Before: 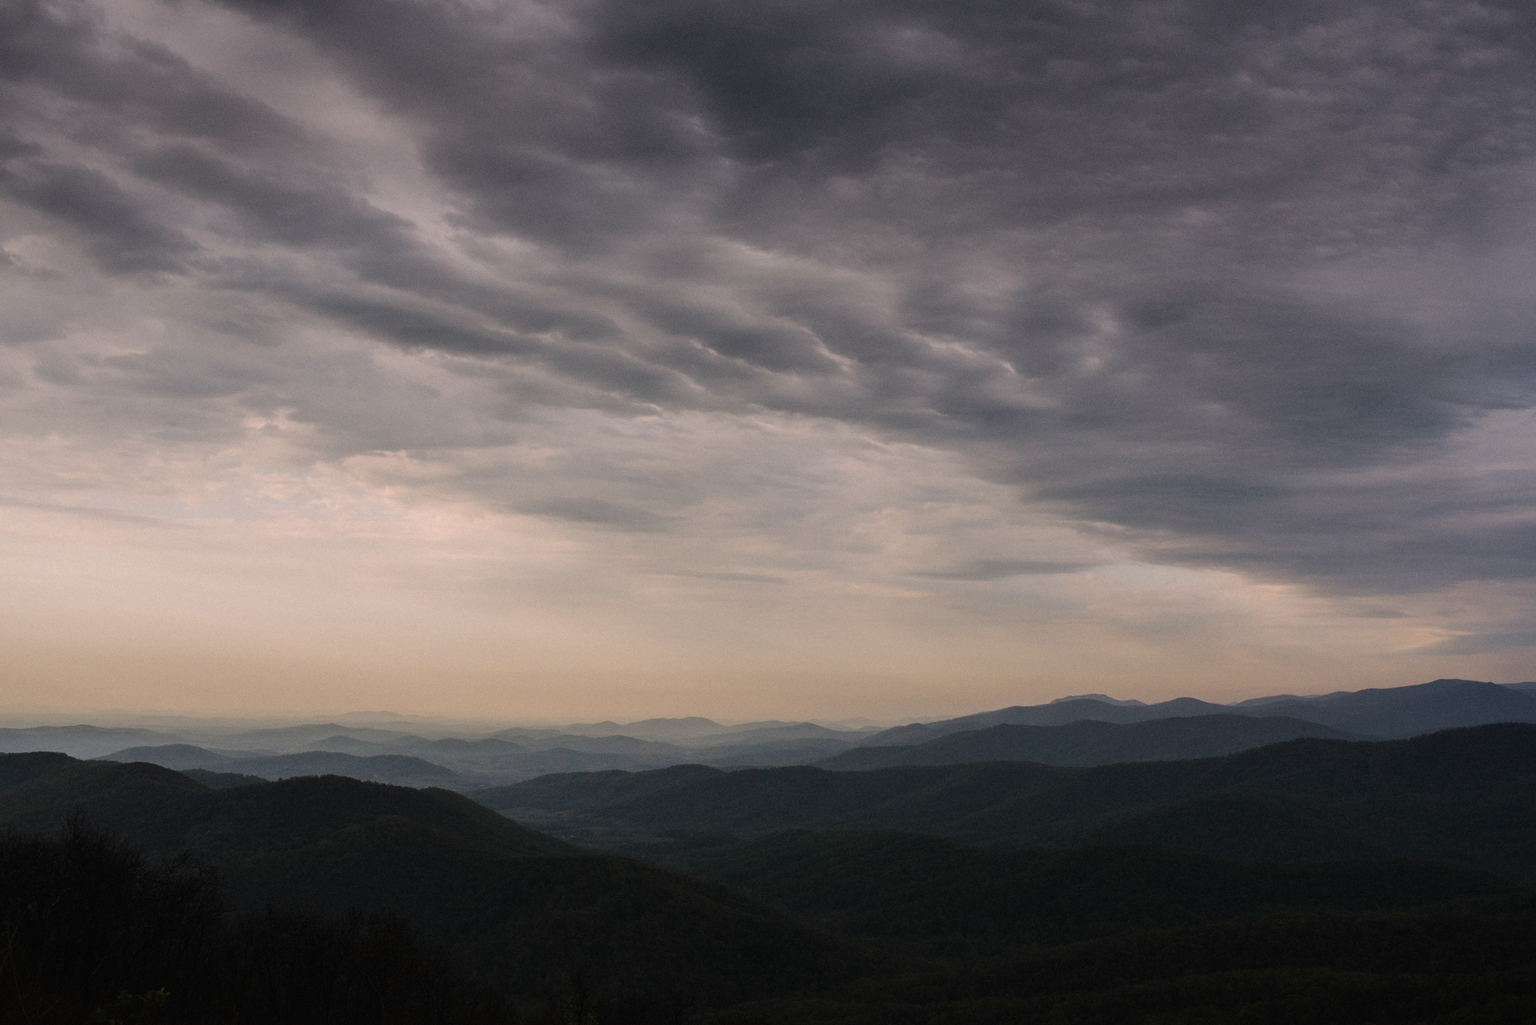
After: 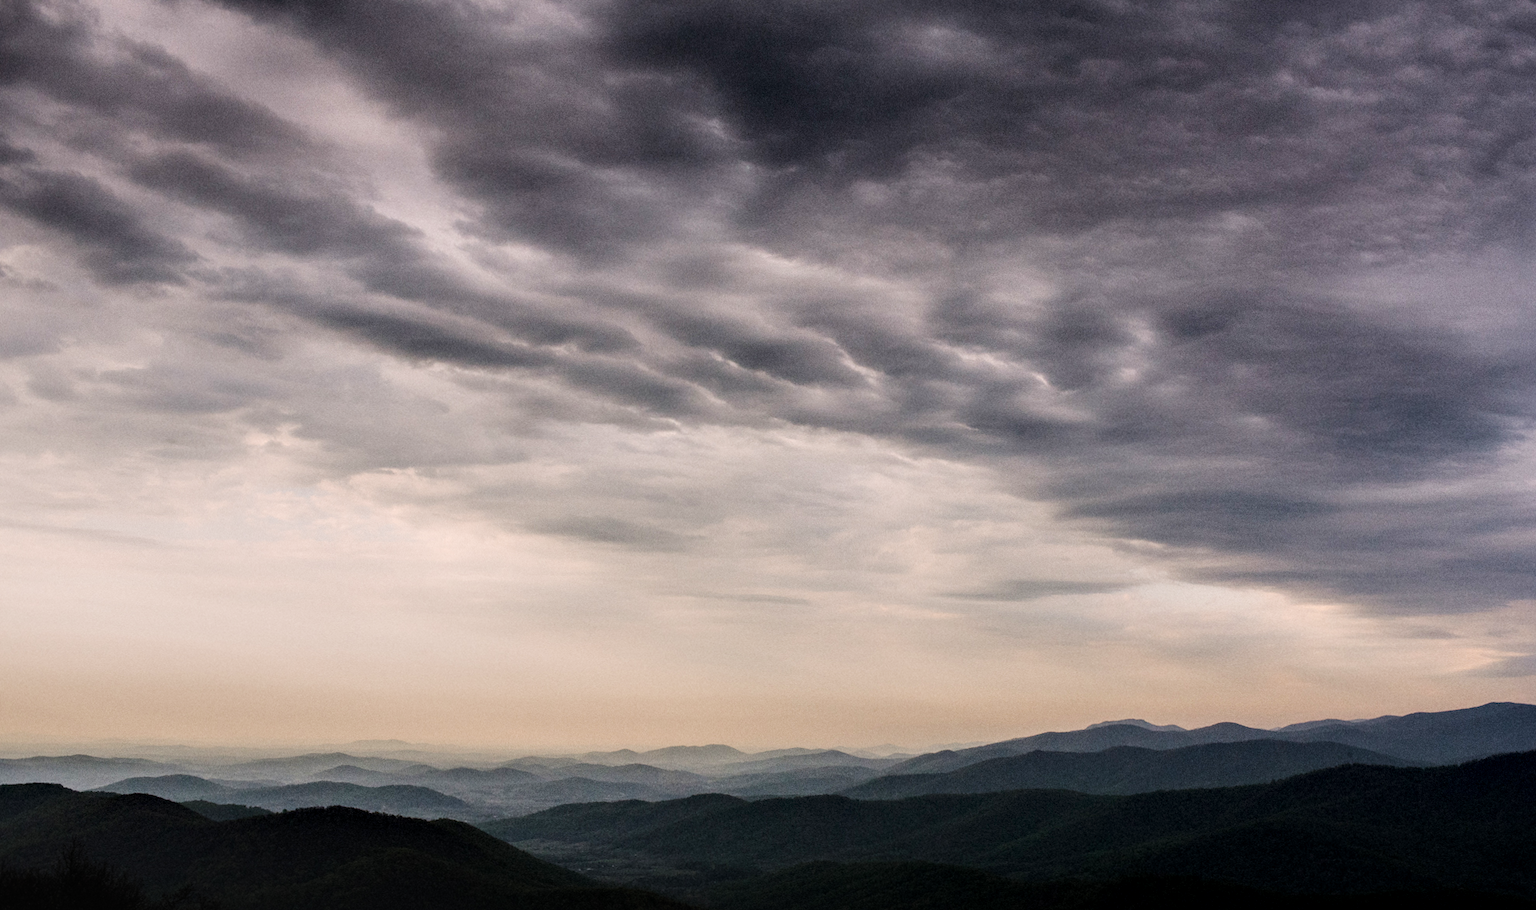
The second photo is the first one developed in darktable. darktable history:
filmic rgb: black relative exposure -7.5 EV, white relative exposure 5 EV, hardness 3.31, contrast 1.3, contrast in shadows safe
exposure: exposure 0.081 EV, compensate highlight preservation false
local contrast: detail 150%
crop and rotate: angle 0.2°, left 0.275%, right 3.127%, bottom 14.18%
color balance rgb: perceptual saturation grading › global saturation 25%, perceptual saturation grading › highlights -50%, perceptual saturation grading › shadows 30%, perceptual brilliance grading › global brilliance 12%, global vibrance 20%
